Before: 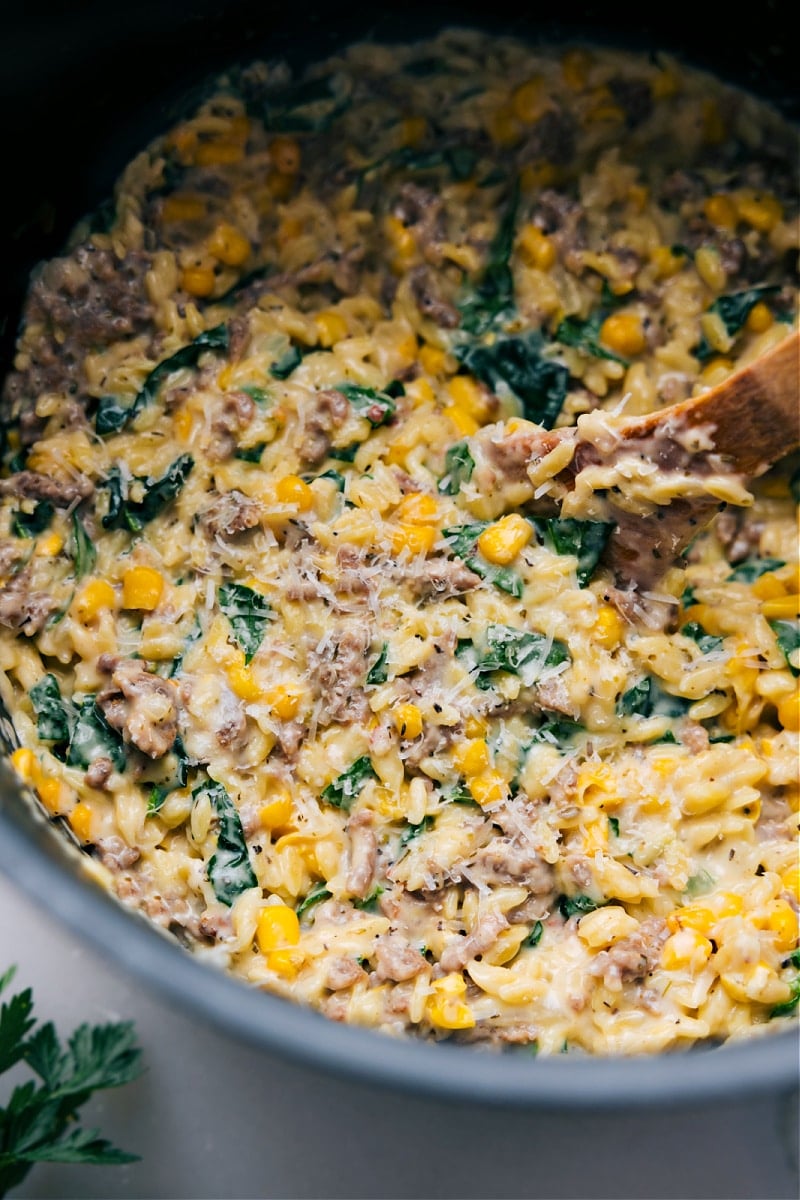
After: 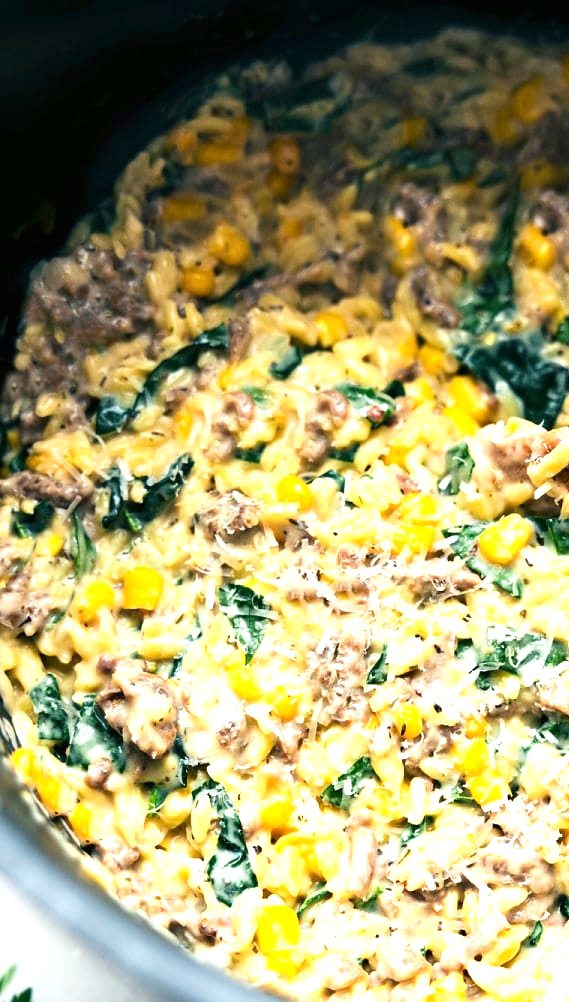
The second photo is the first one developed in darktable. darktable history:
exposure: black level correction 0, exposure 1.2 EV, compensate highlight preservation false
color correction: highlights a* -4.53, highlights b* 5.06, saturation 0.94
contrast brightness saturation: contrast 0.078, saturation 0.022
crop: right 28.868%, bottom 16.456%
